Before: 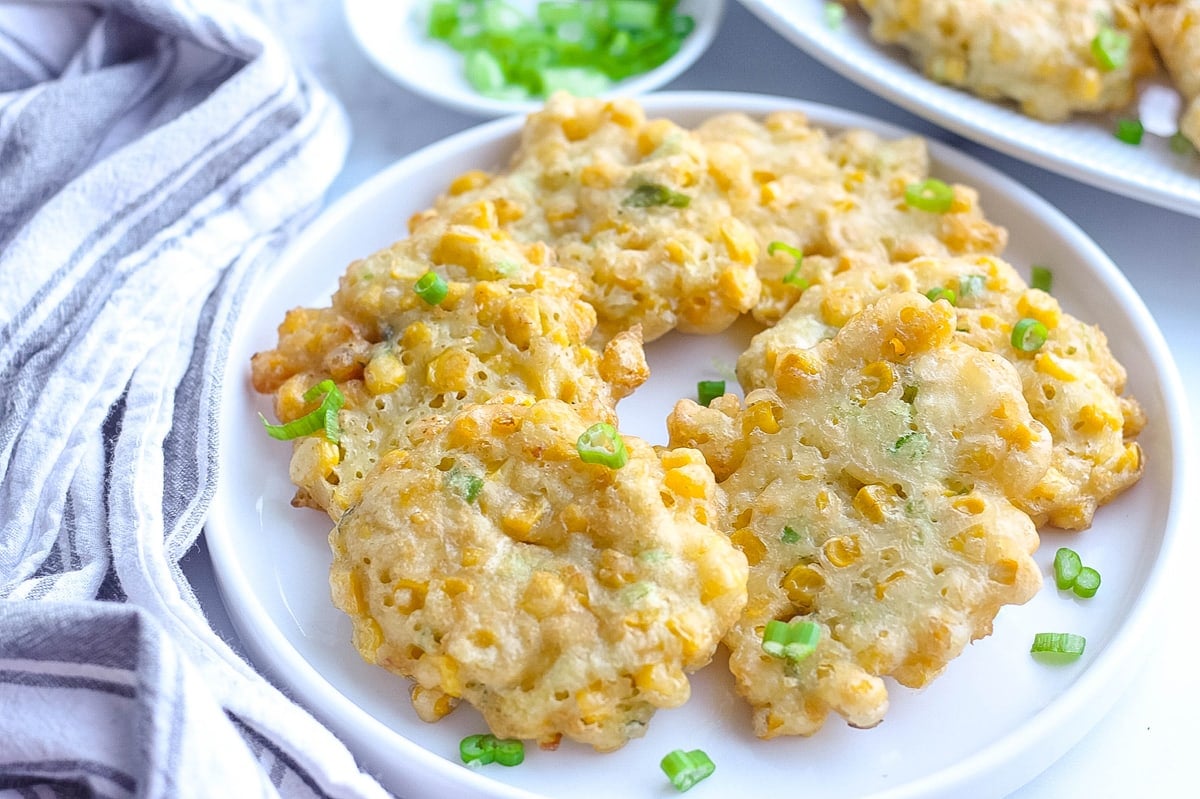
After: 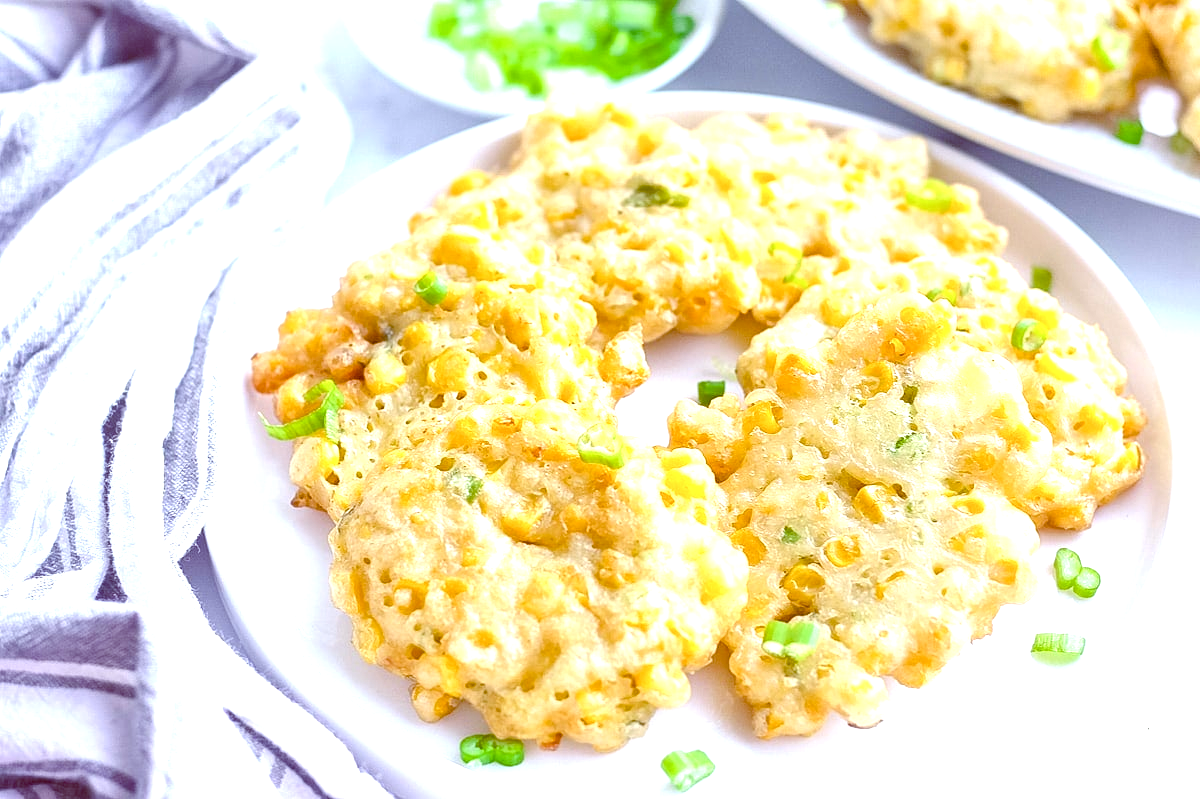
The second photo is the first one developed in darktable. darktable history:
exposure: black level correction -0.001, exposure 0.902 EV, compensate highlight preservation false
color balance rgb: global offset › chroma 0.397%, global offset › hue 34.74°, perceptual saturation grading › global saturation 20%, perceptual saturation grading › highlights -25.251%, perceptual saturation grading › shadows 26.151%
